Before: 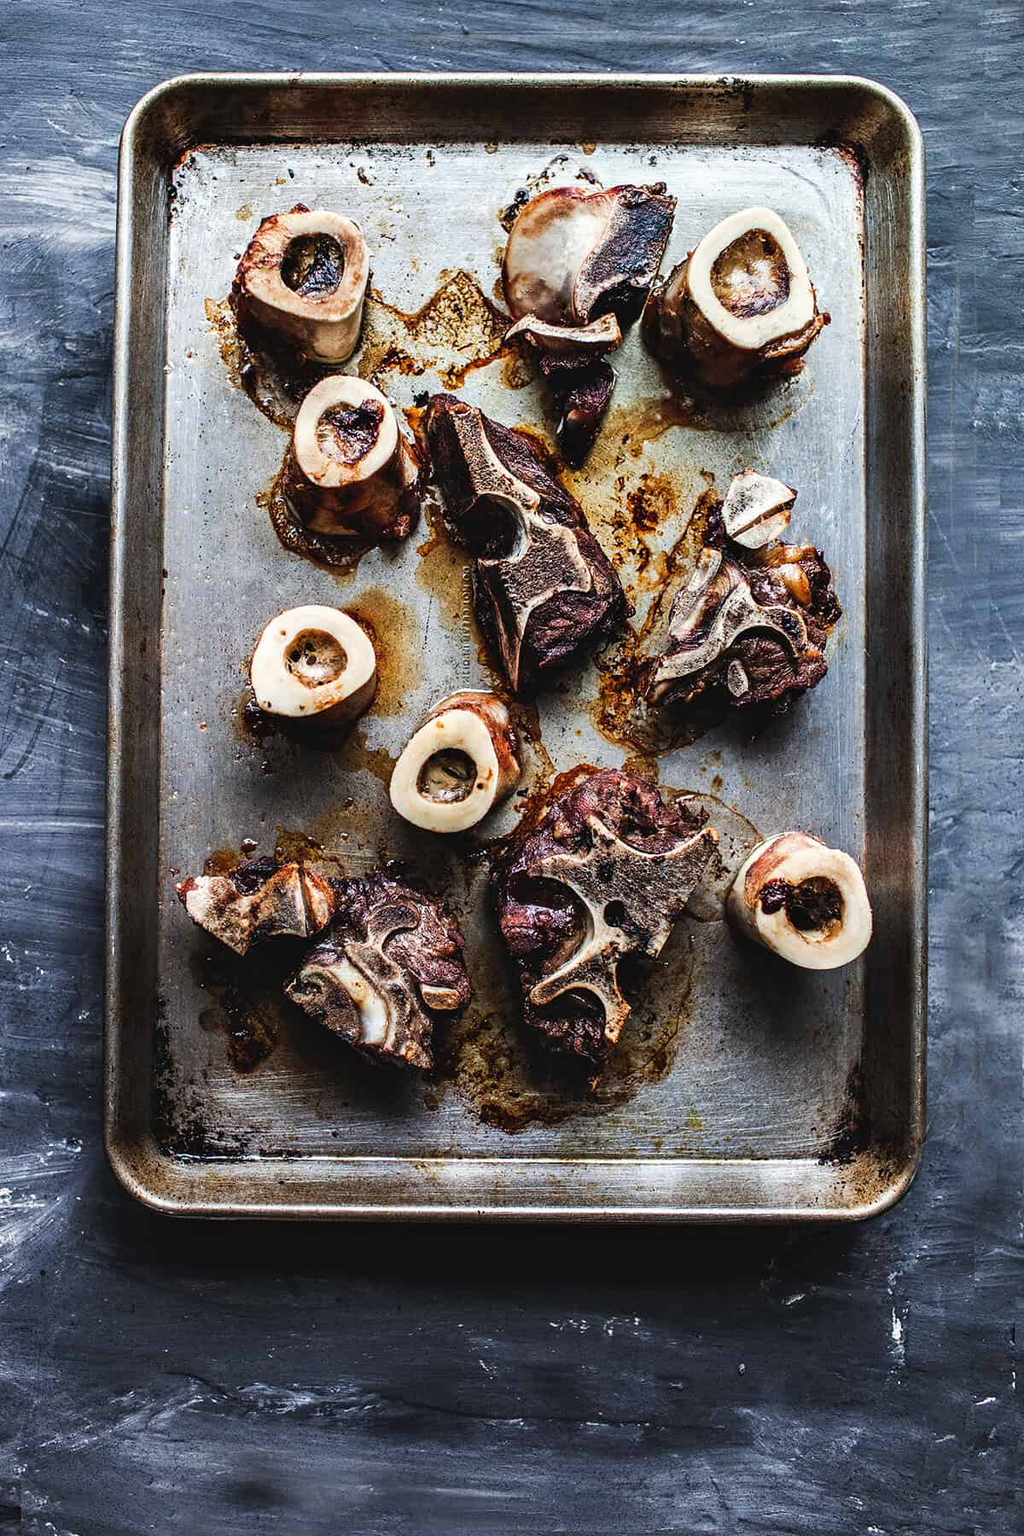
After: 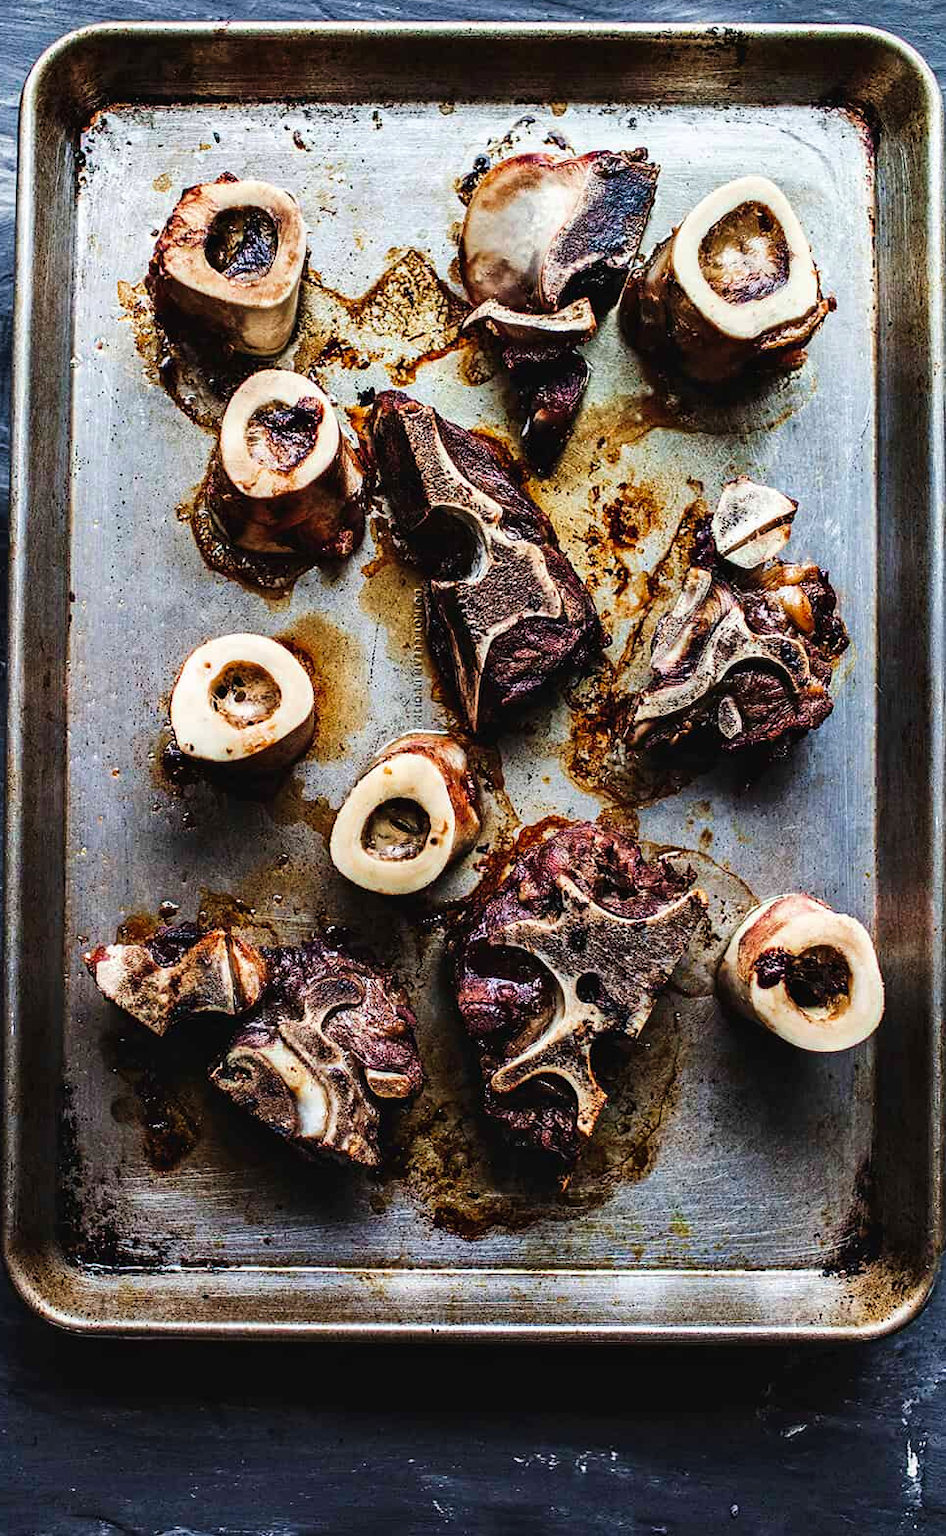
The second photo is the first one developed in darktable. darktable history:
tone curve: curves: ch0 [(0, 0) (0.08, 0.056) (0.4, 0.4) (0.6, 0.612) (0.92, 0.924) (1, 1)], preserve colors none
velvia: on, module defaults
crop: left 10.015%, top 3.51%, right 9.282%, bottom 9.39%
